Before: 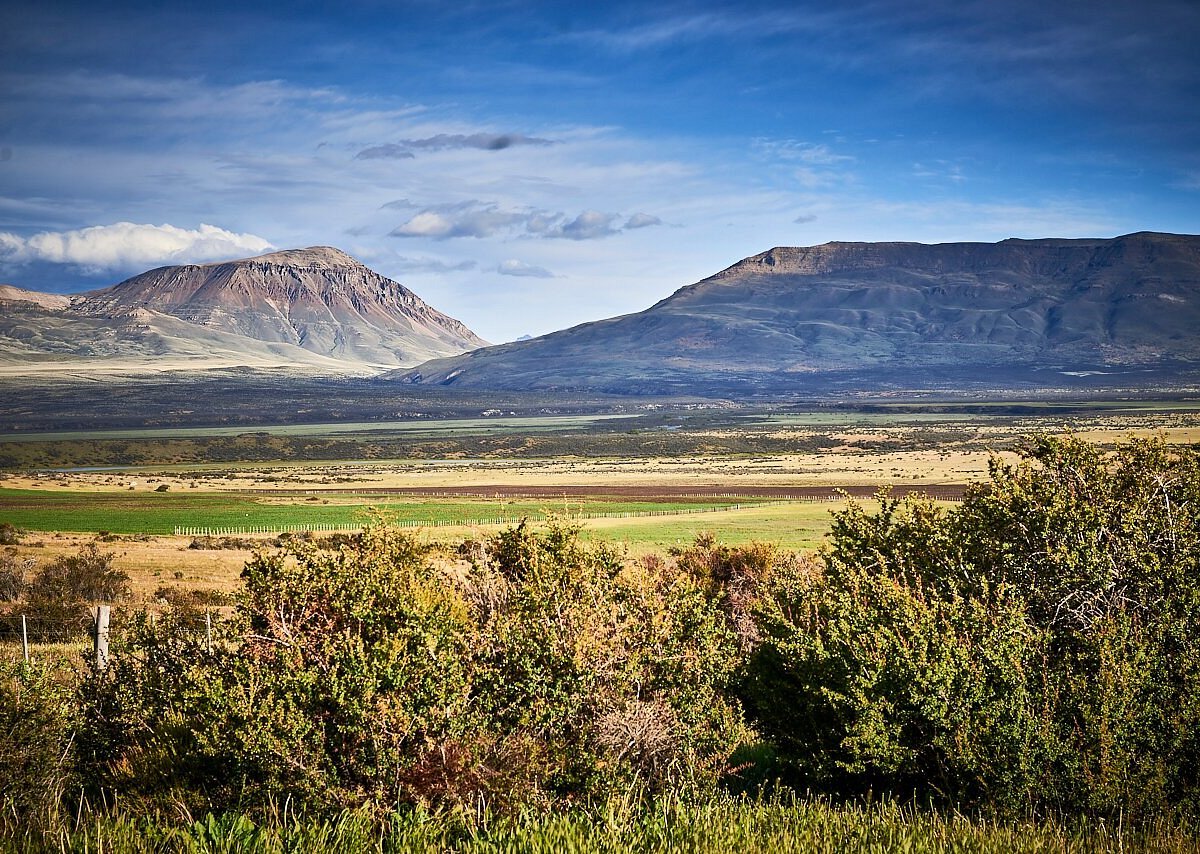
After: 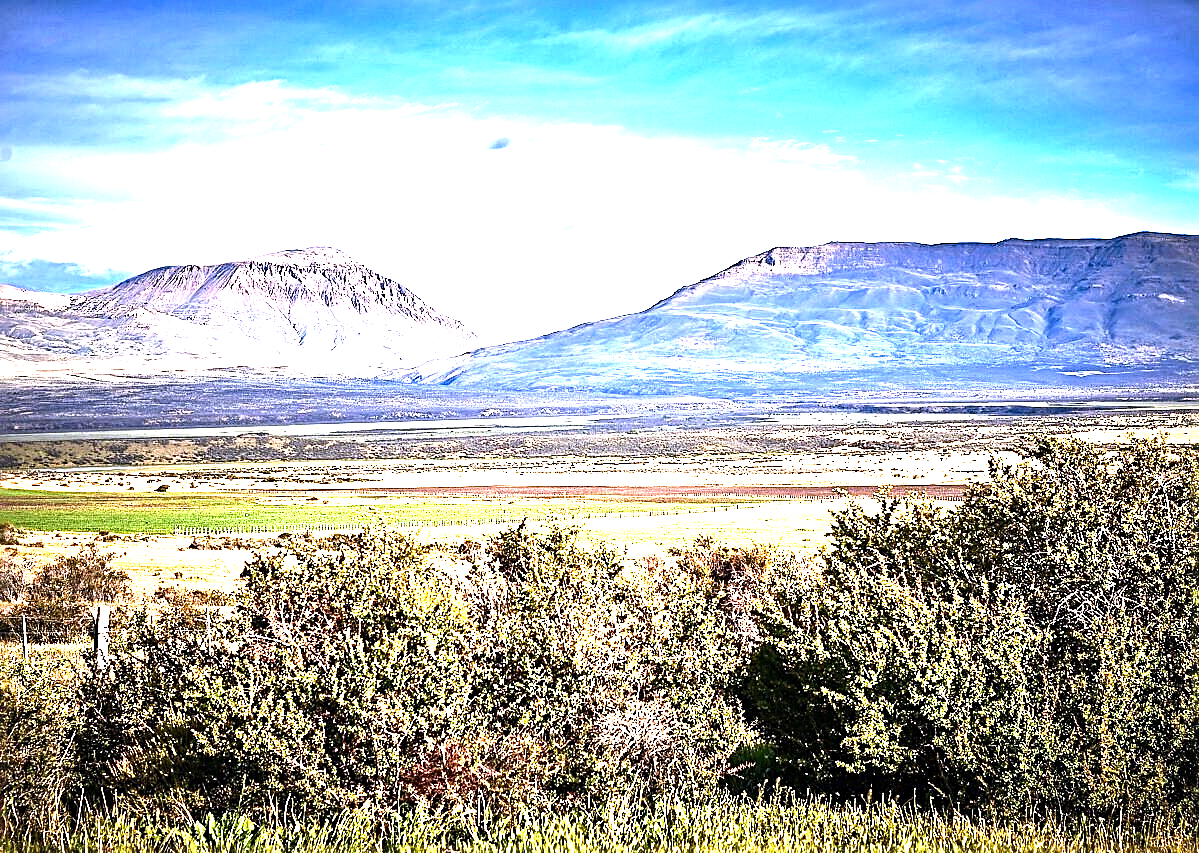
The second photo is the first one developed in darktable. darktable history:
white balance: red 1.042, blue 1.17
exposure: black level correction 0, exposure 1.45 EV, compensate exposure bias true, compensate highlight preservation false
sharpen: radius 3.119
tone equalizer: -8 EV -1.08 EV, -7 EV -1.01 EV, -6 EV -0.867 EV, -5 EV -0.578 EV, -3 EV 0.578 EV, -2 EV 0.867 EV, -1 EV 1.01 EV, +0 EV 1.08 EV, edges refinement/feathering 500, mask exposure compensation -1.57 EV, preserve details no
